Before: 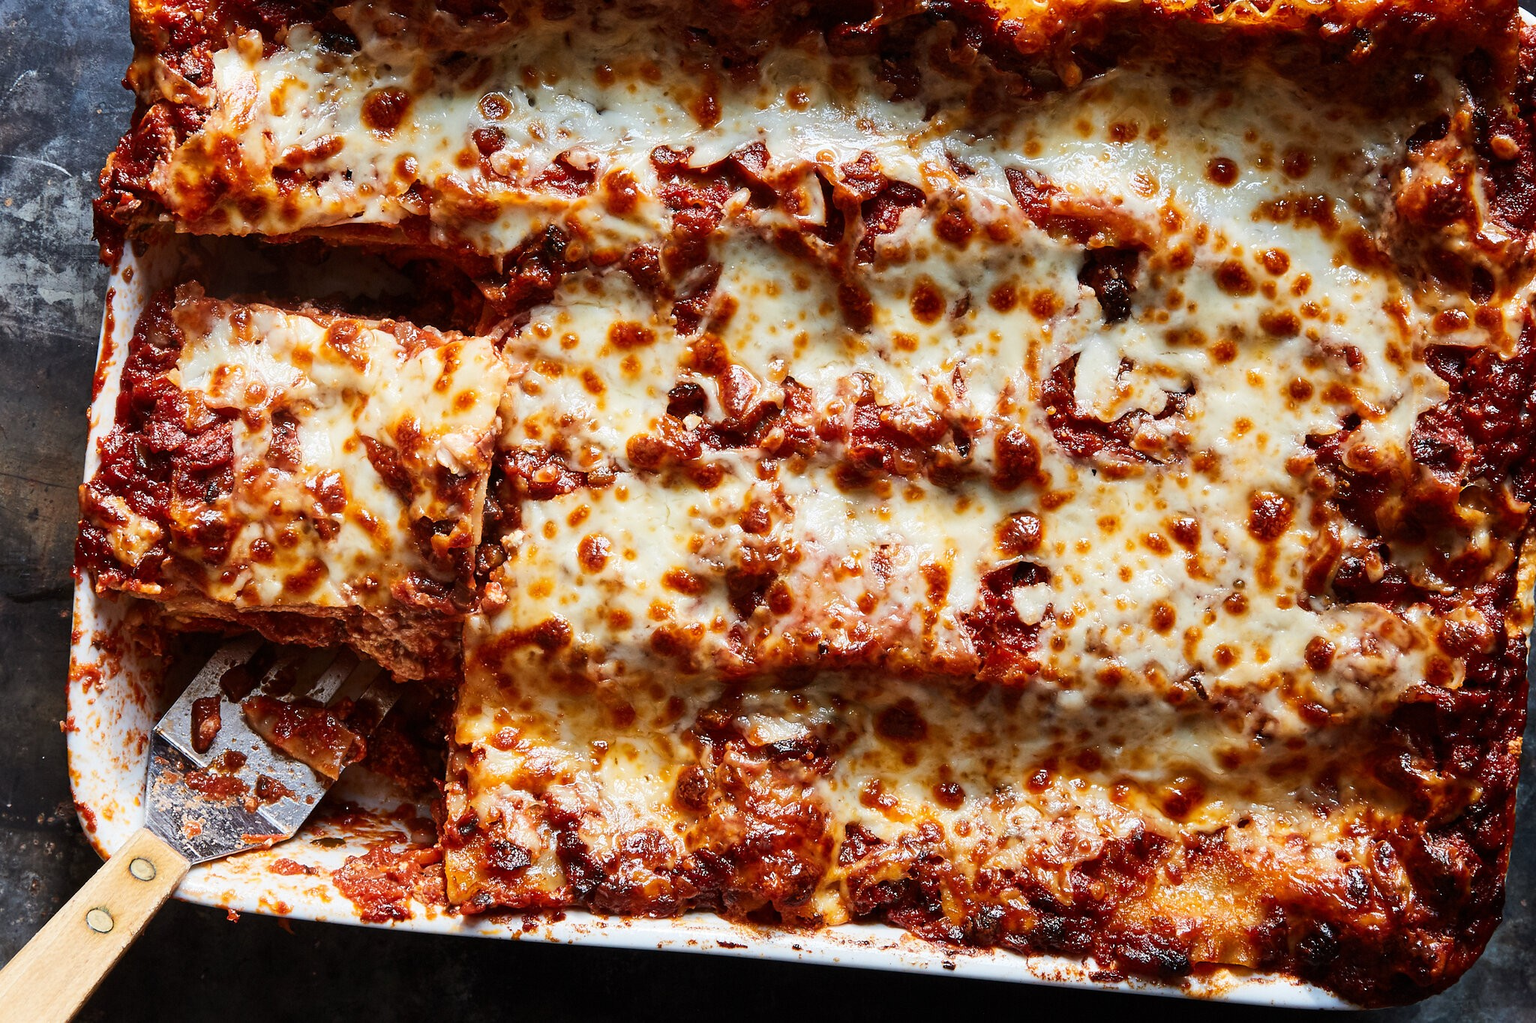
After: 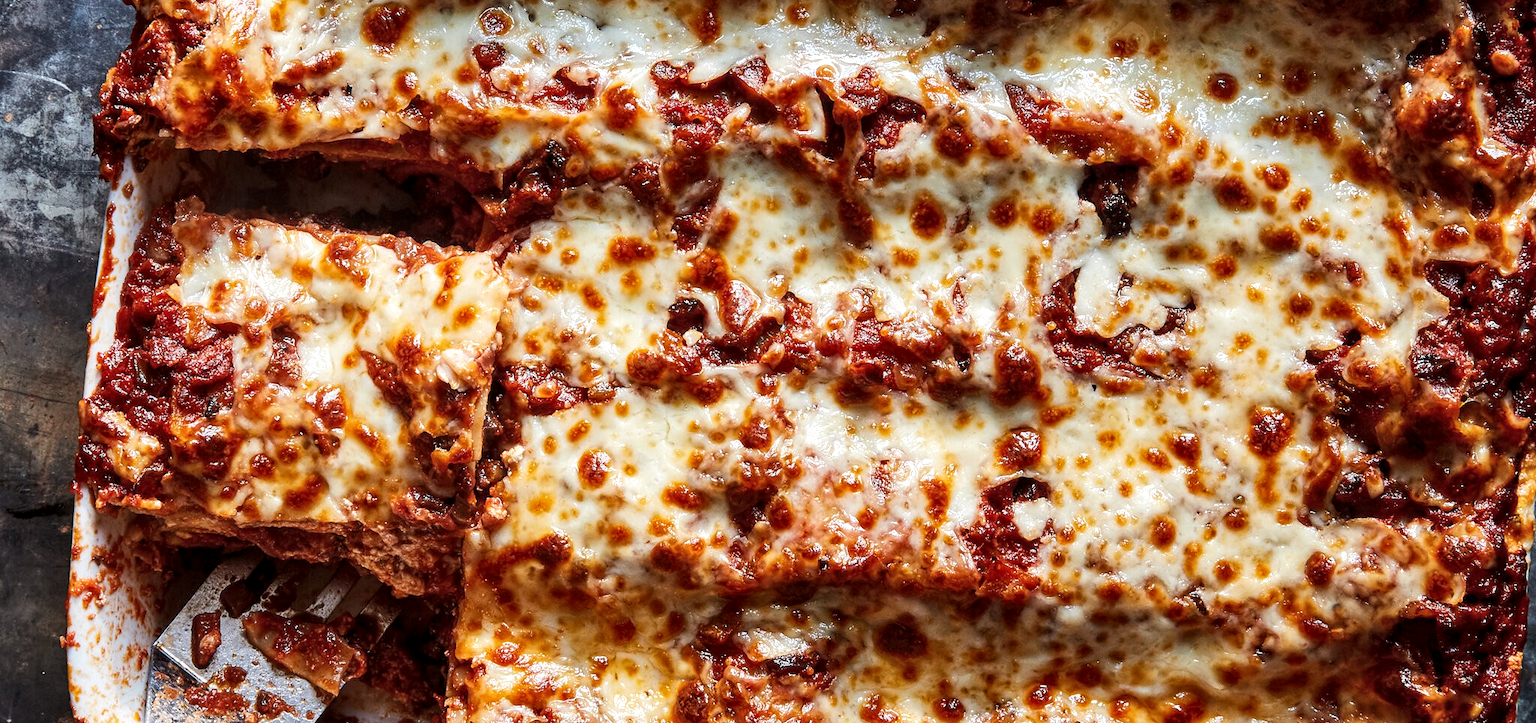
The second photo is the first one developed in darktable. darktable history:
local contrast: highlights 99%, shadows 86%, detail 160%, midtone range 0.2
crop and rotate: top 8.293%, bottom 20.996%
shadows and highlights: shadows 37.27, highlights -28.18, soften with gaussian
